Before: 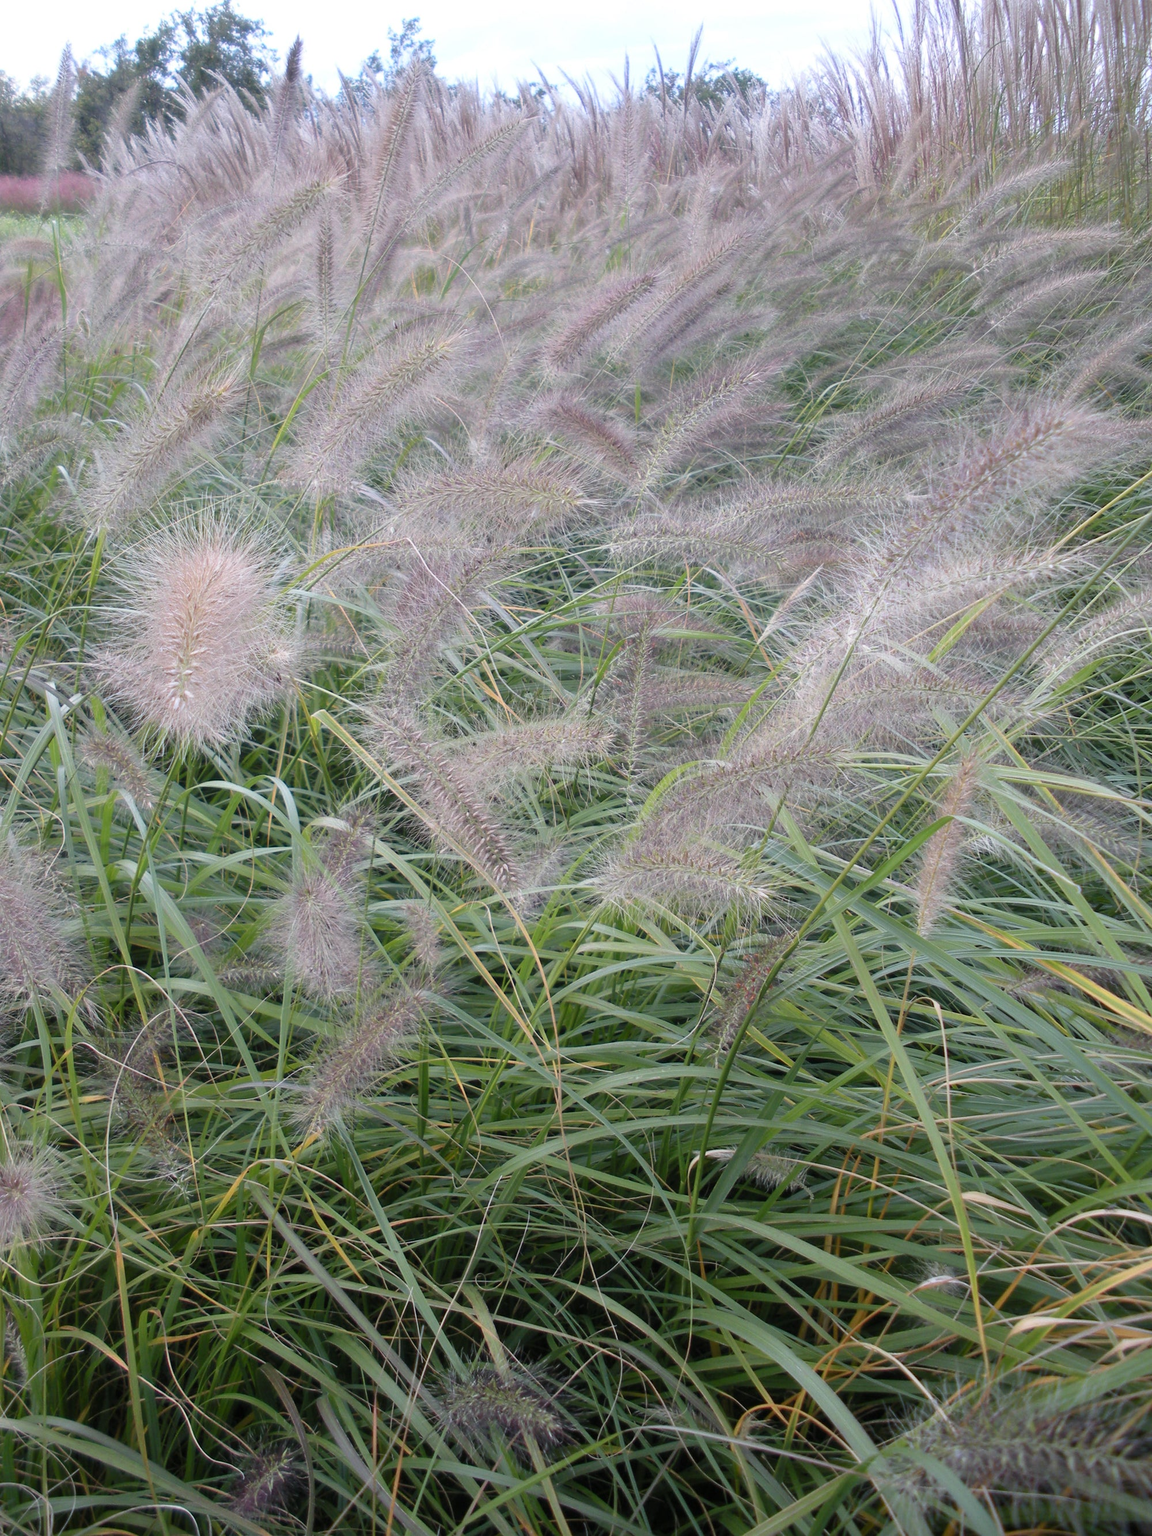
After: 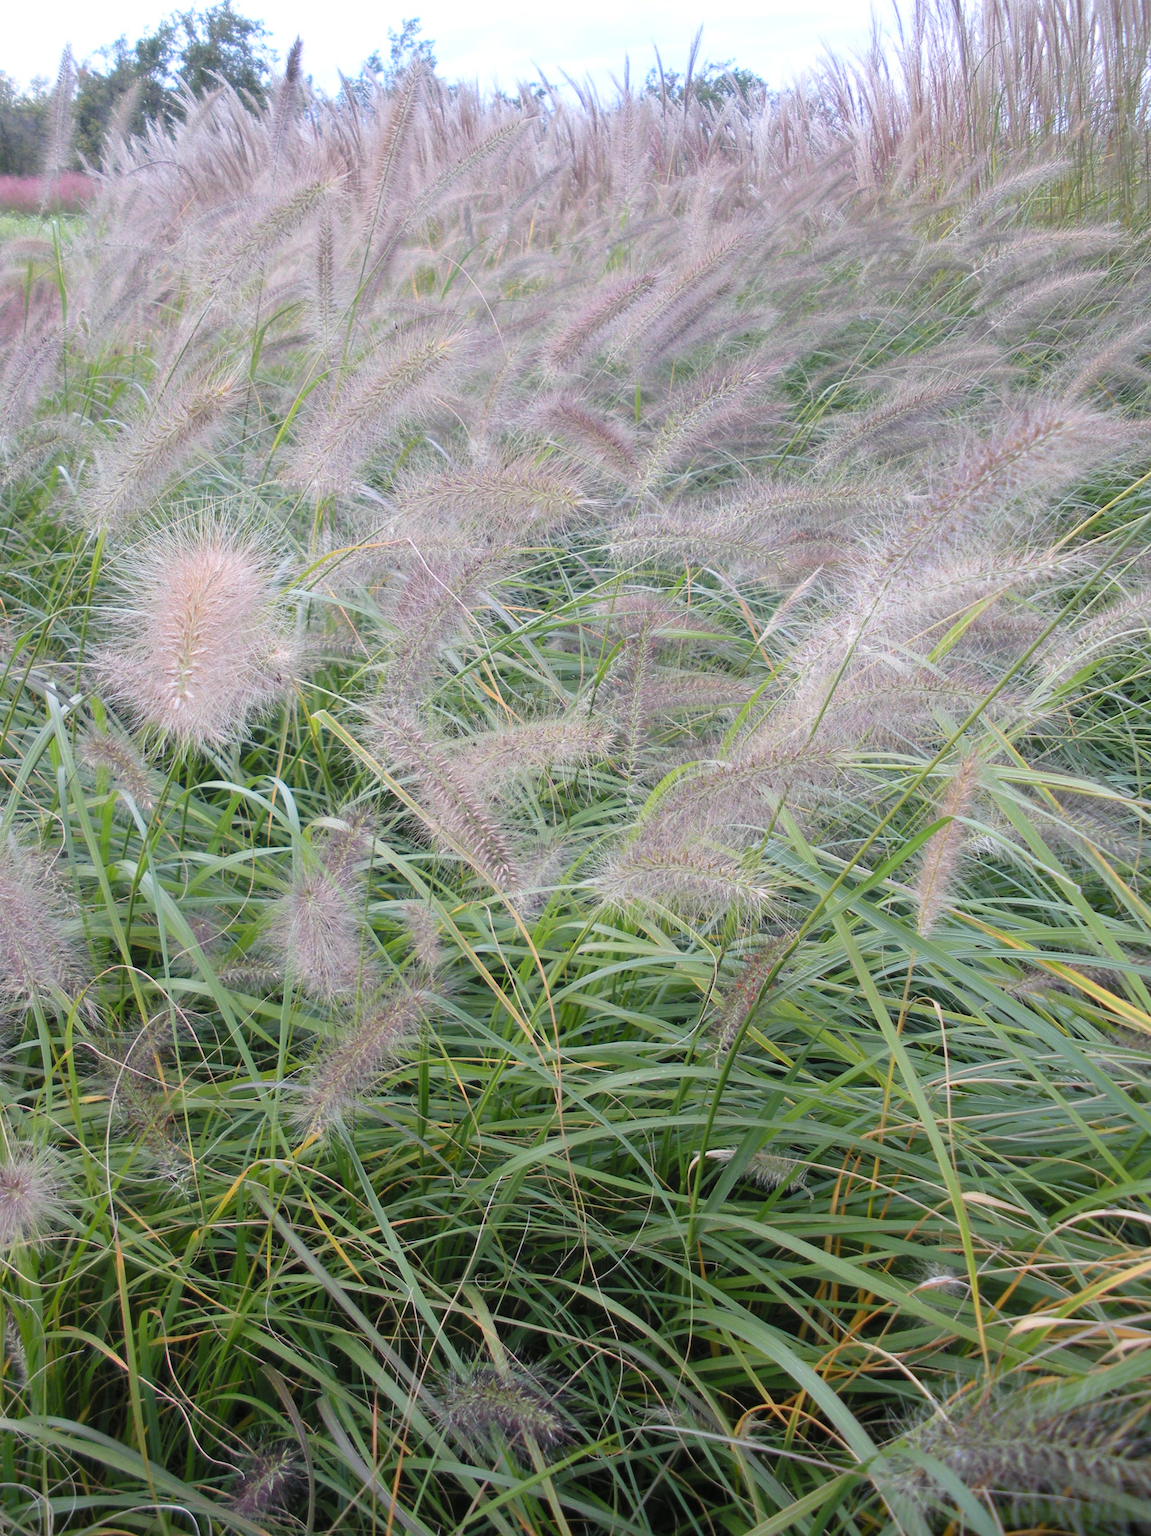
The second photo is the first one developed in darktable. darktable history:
contrast brightness saturation: contrast 0.071, brightness 0.079, saturation 0.179
